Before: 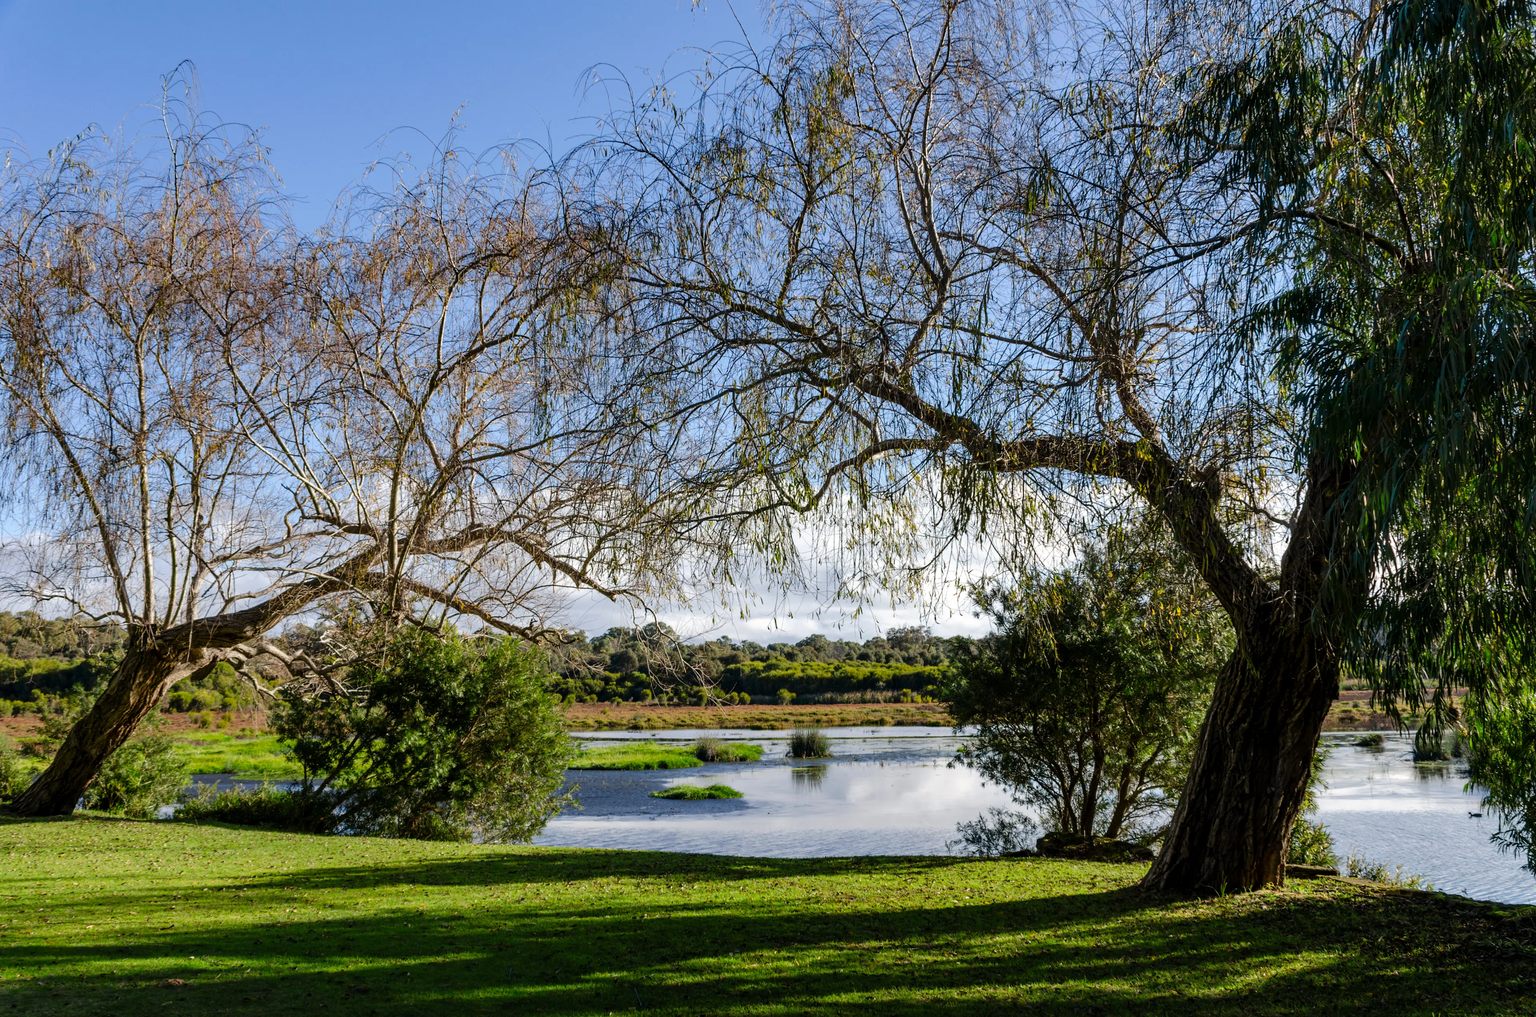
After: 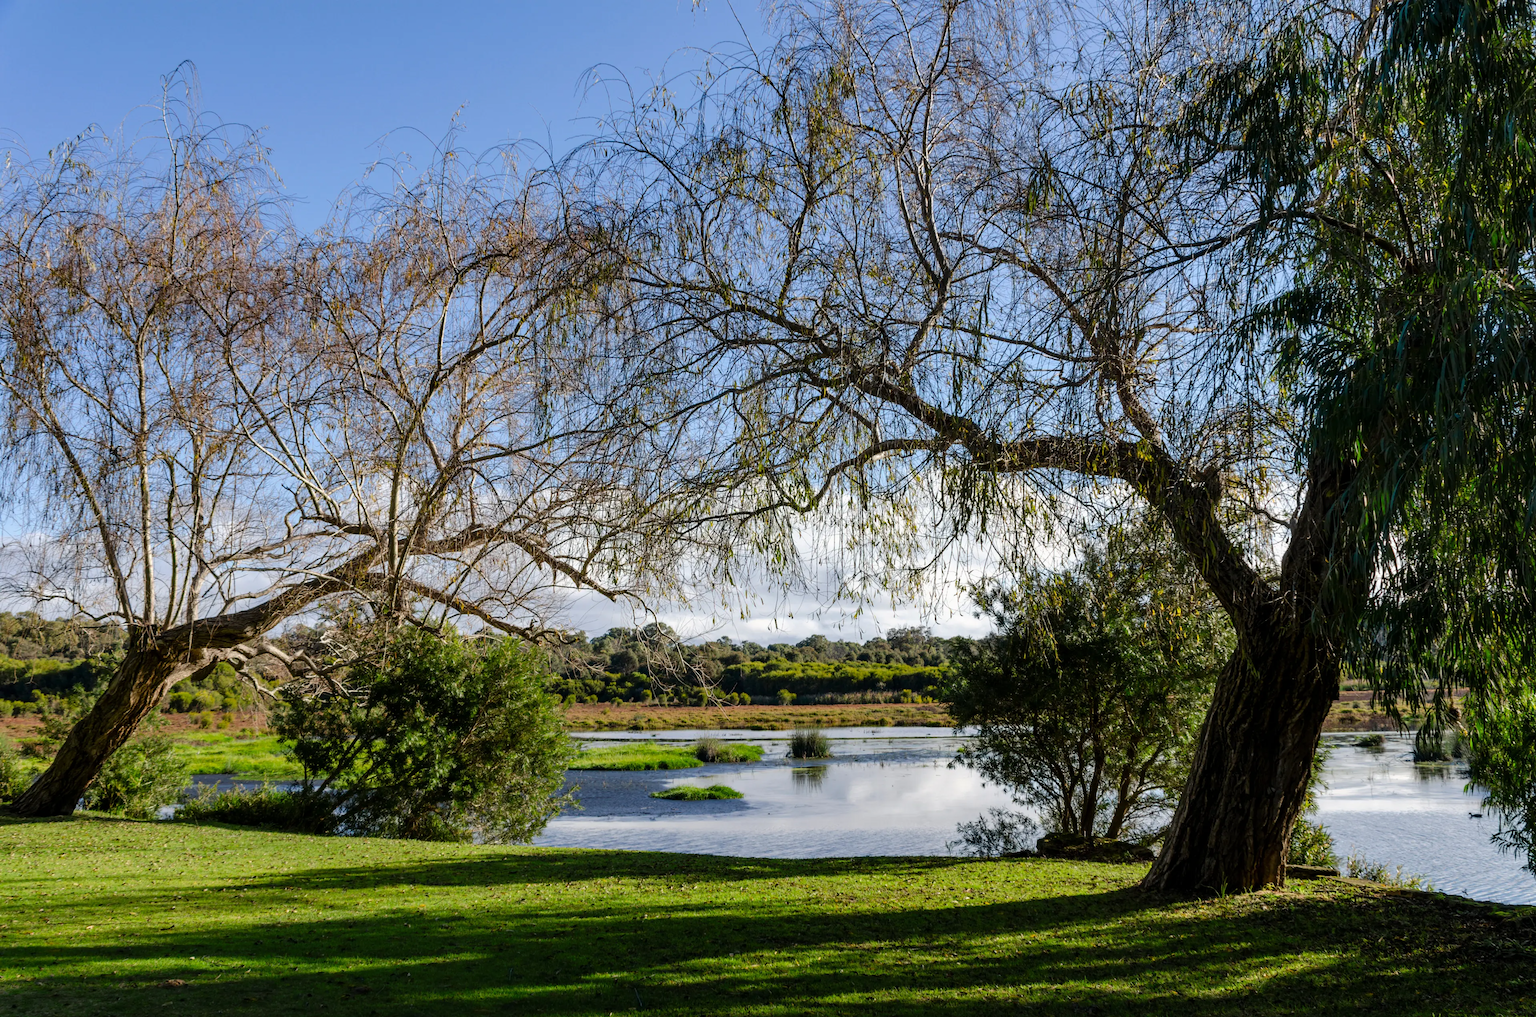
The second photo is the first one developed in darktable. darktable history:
exposure: exposure -0.04 EV, compensate exposure bias true, compensate highlight preservation false
